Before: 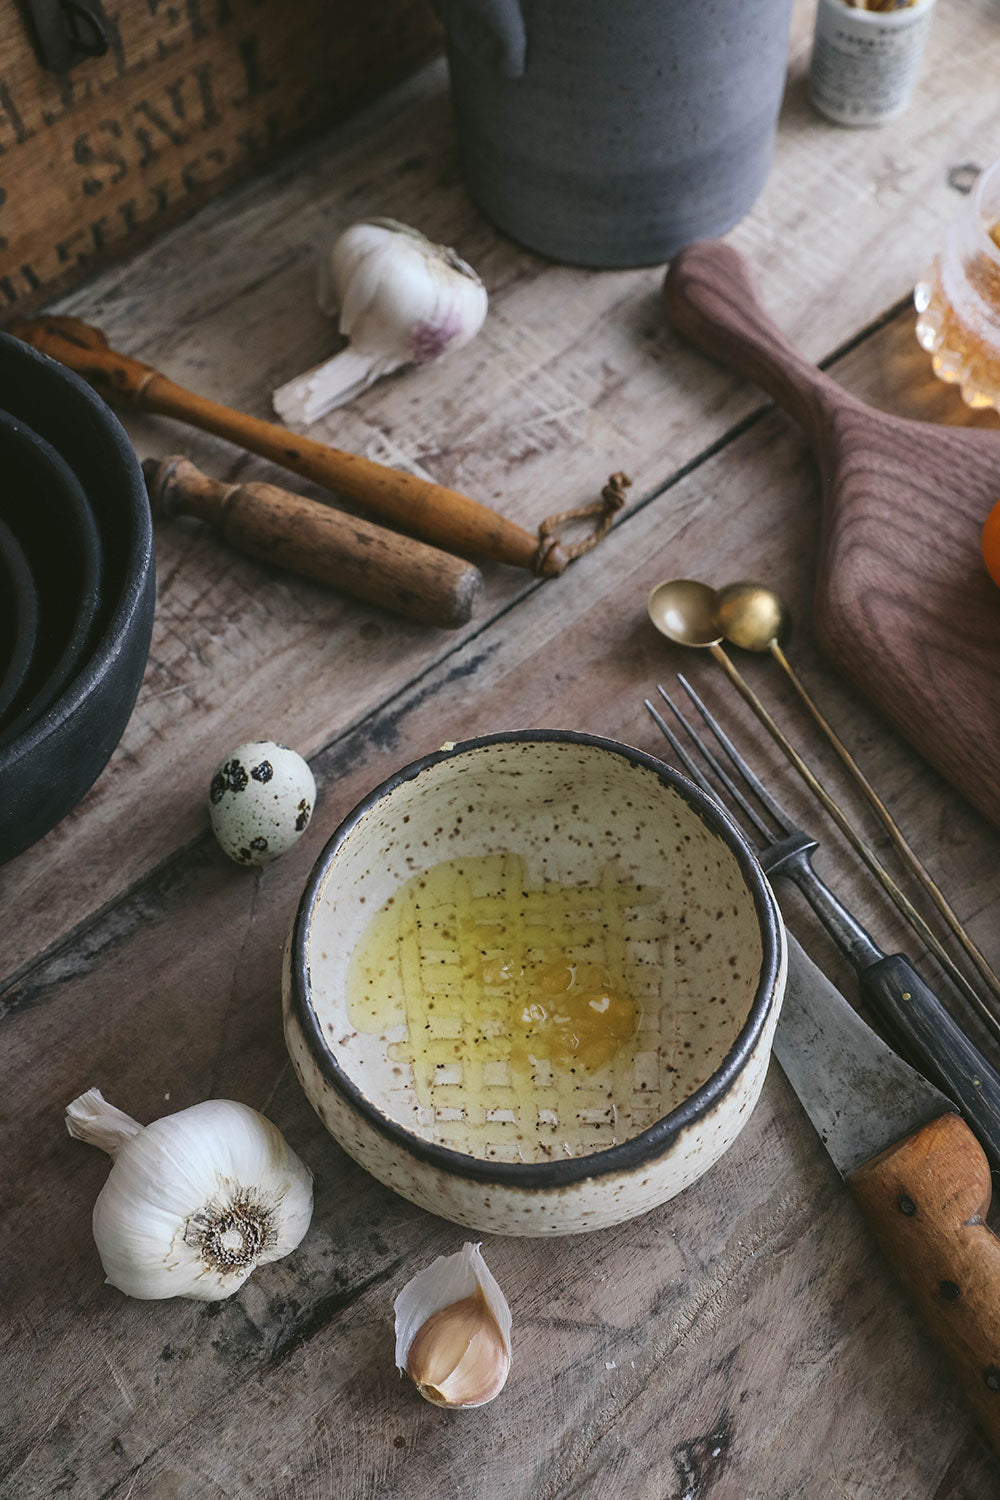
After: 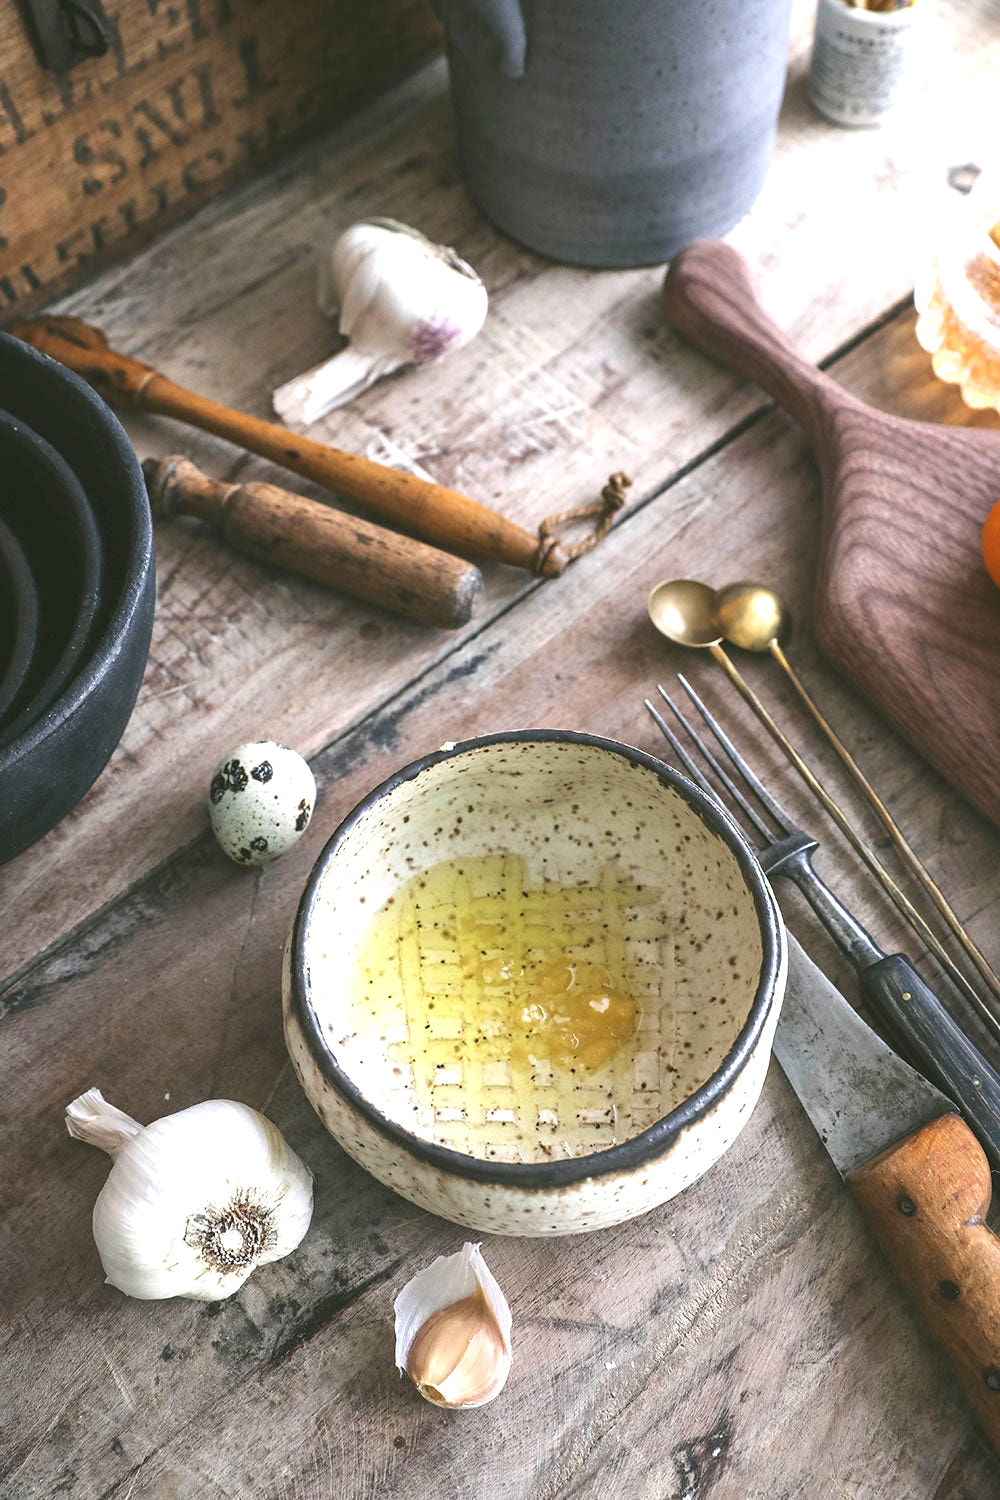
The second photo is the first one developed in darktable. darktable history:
exposure: black level correction 0, exposure 1.126 EV, compensate exposure bias true, compensate highlight preservation false
